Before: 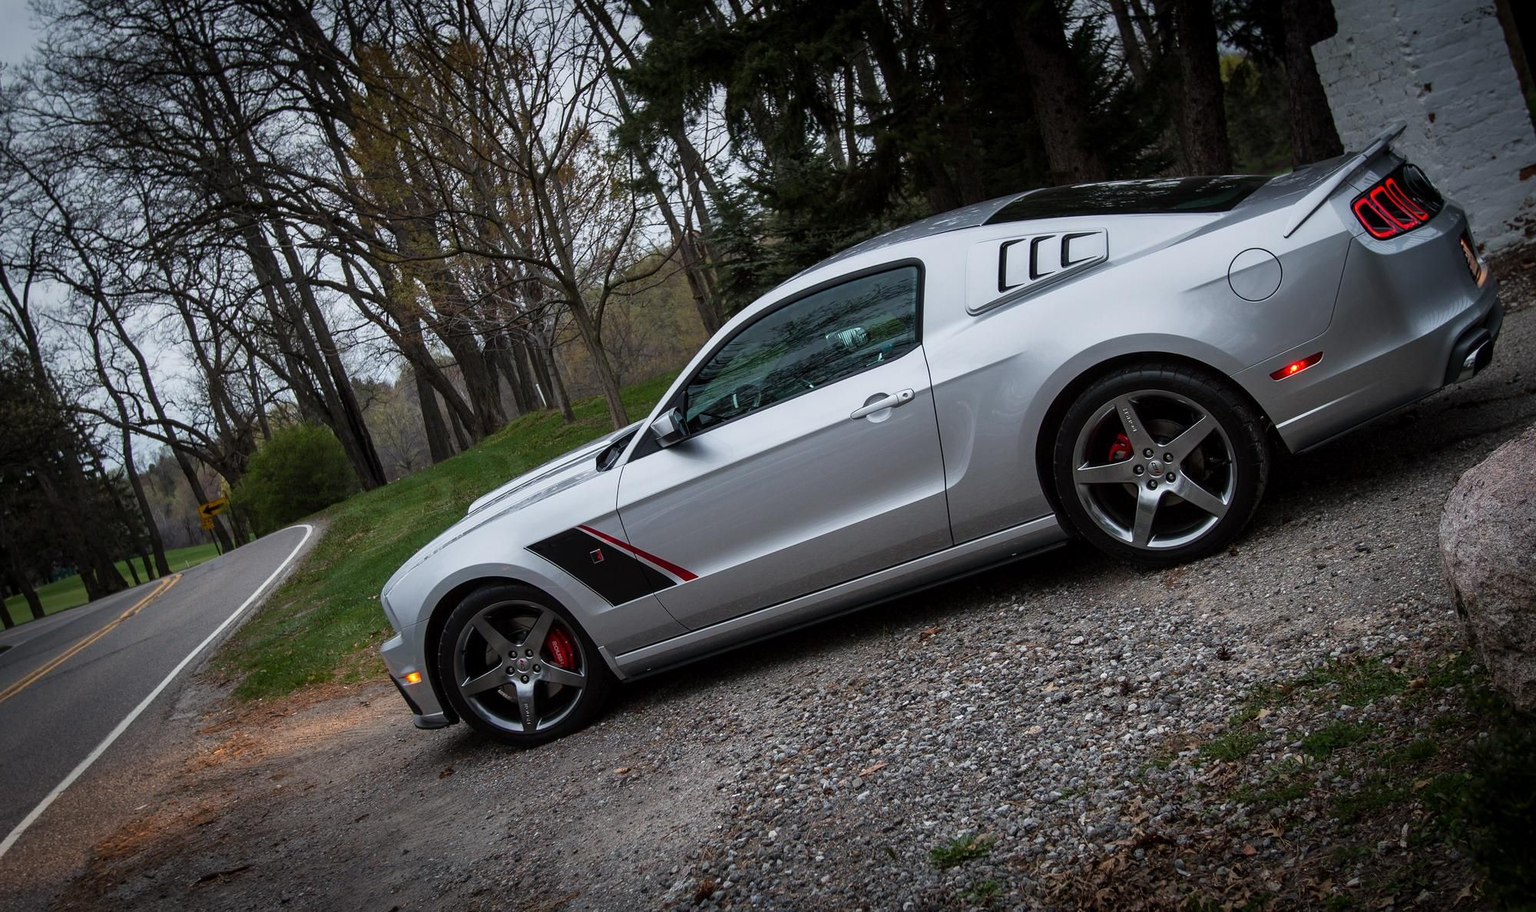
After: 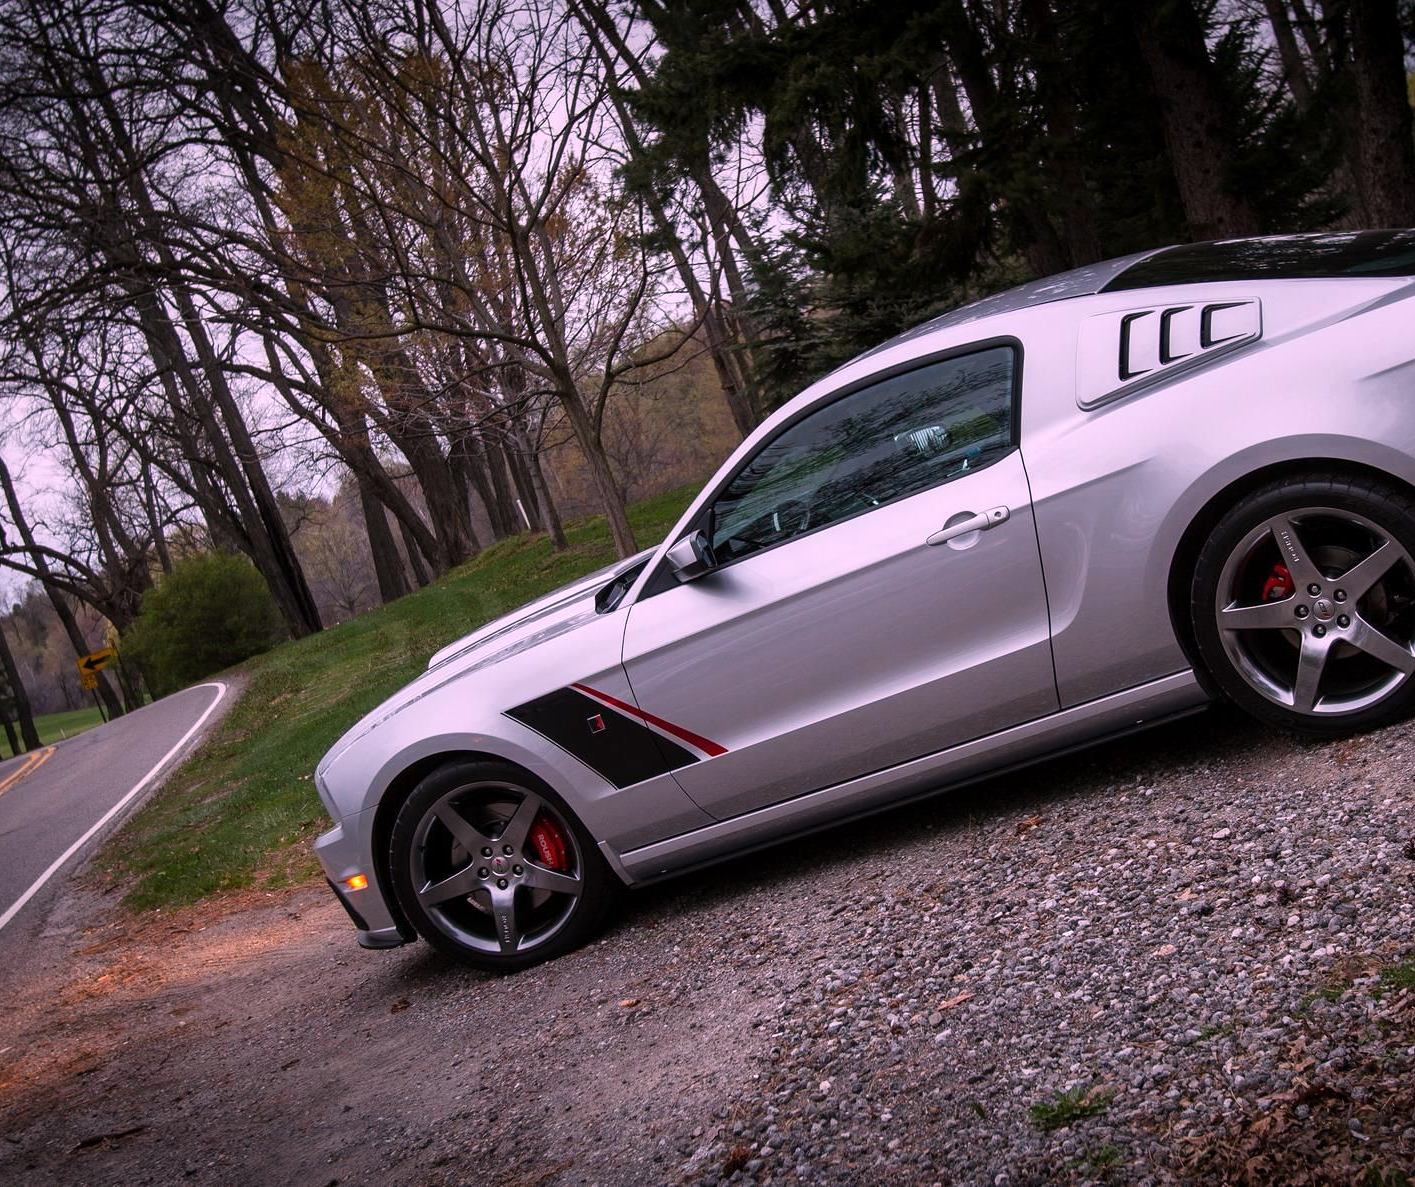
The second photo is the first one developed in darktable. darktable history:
white balance: red 1.188, blue 1.11
crop and rotate: left 9.061%, right 20.142%
